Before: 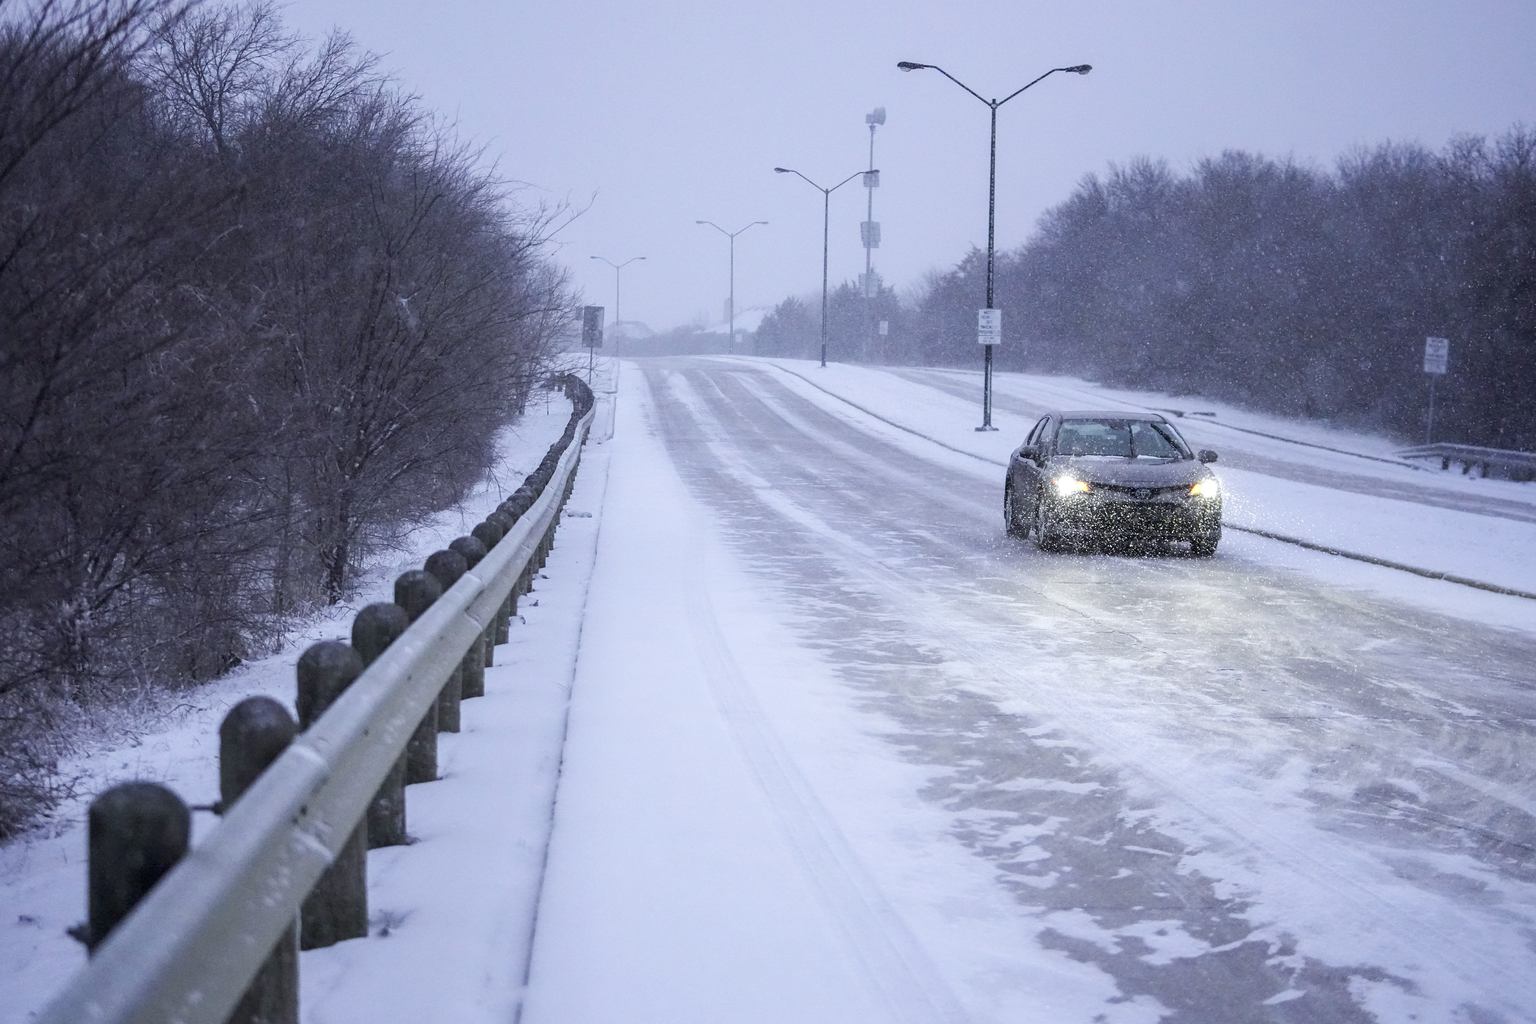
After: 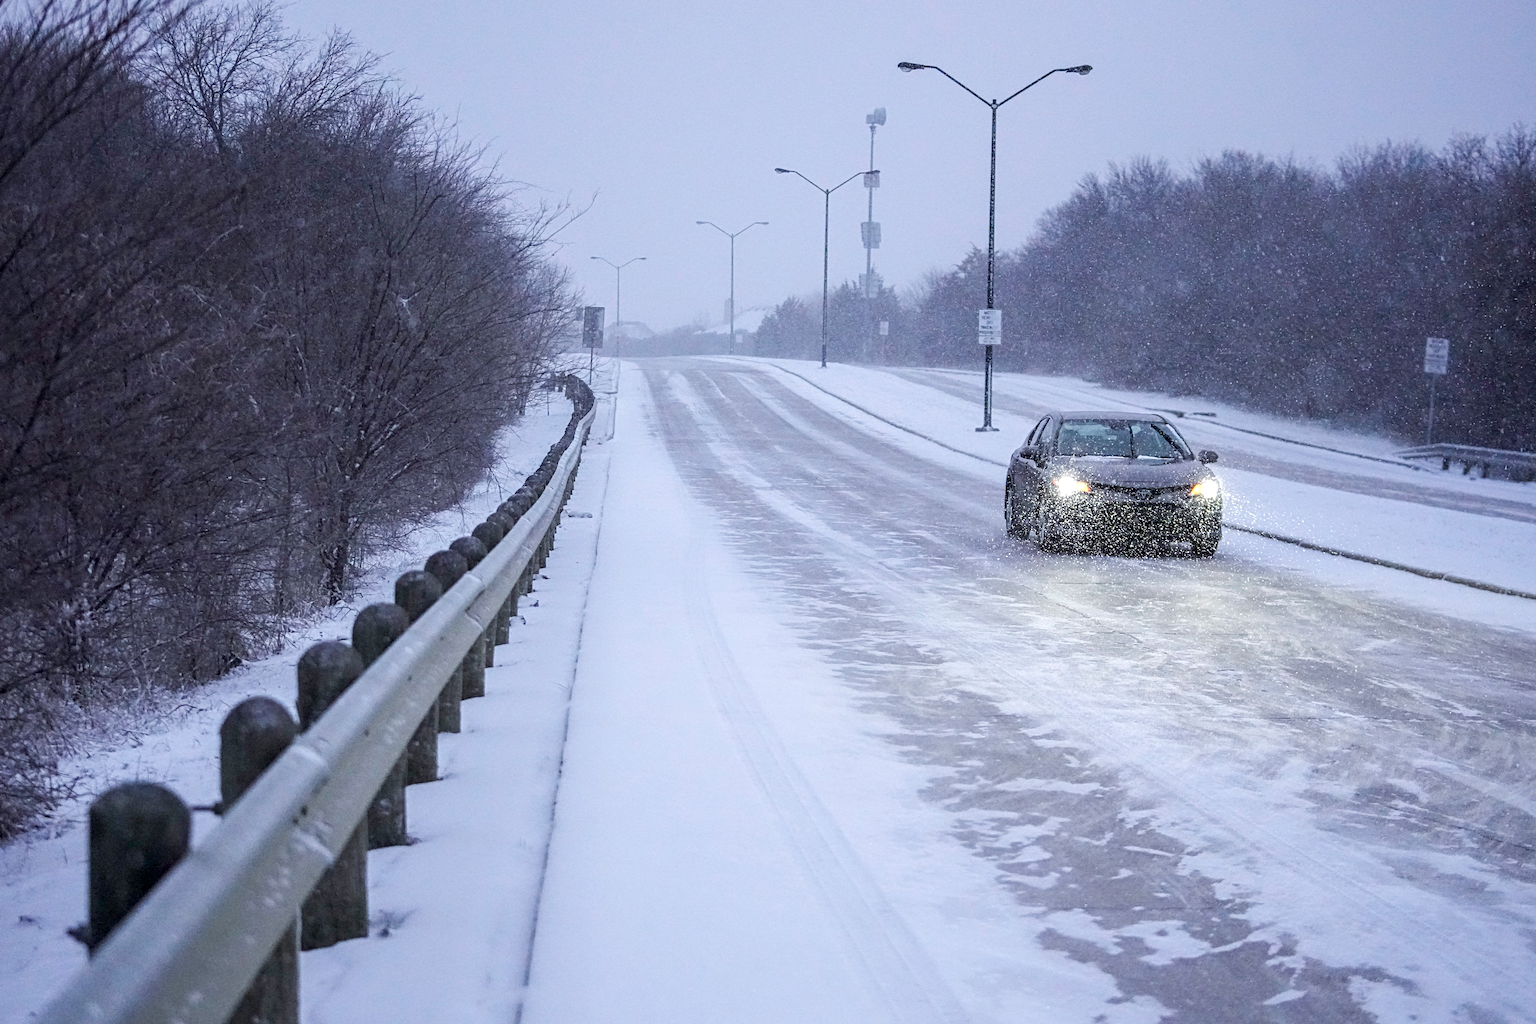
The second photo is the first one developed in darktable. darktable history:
contrast equalizer: y [[0.5, 0.501, 0.525, 0.597, 0.58, 0.514], [0.5 ×6], [0.5 ×6], [0 ×6], [0 ×6]]
